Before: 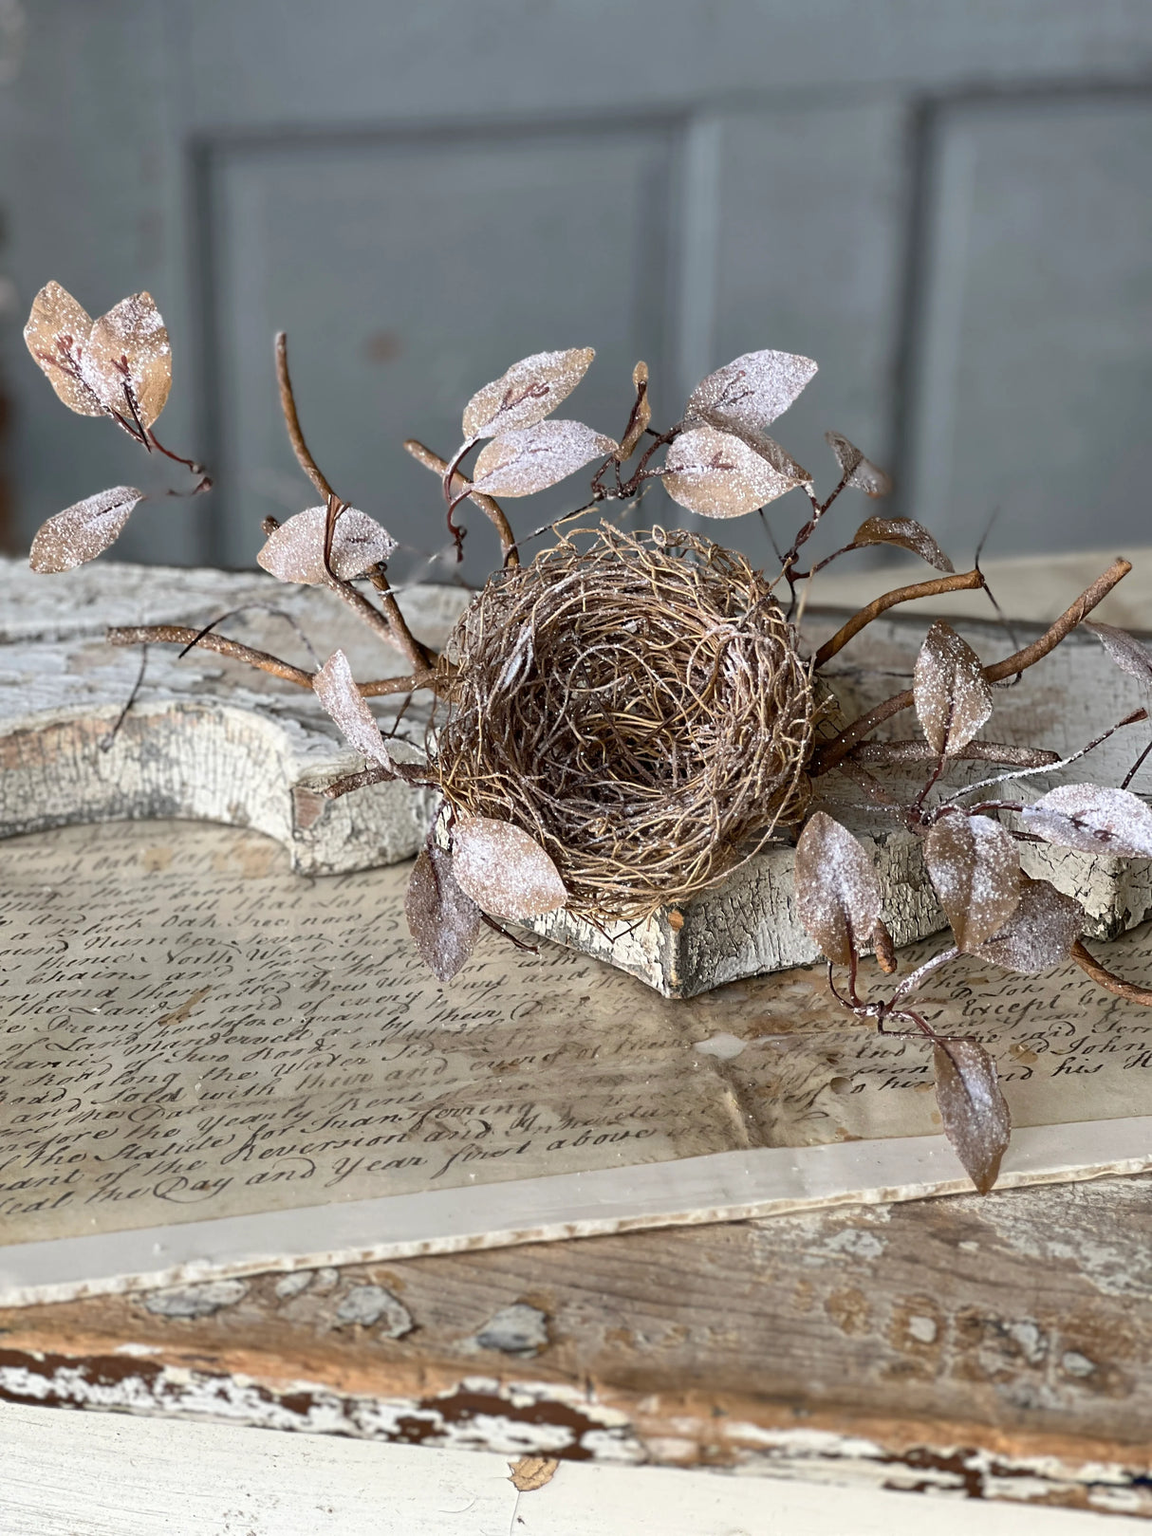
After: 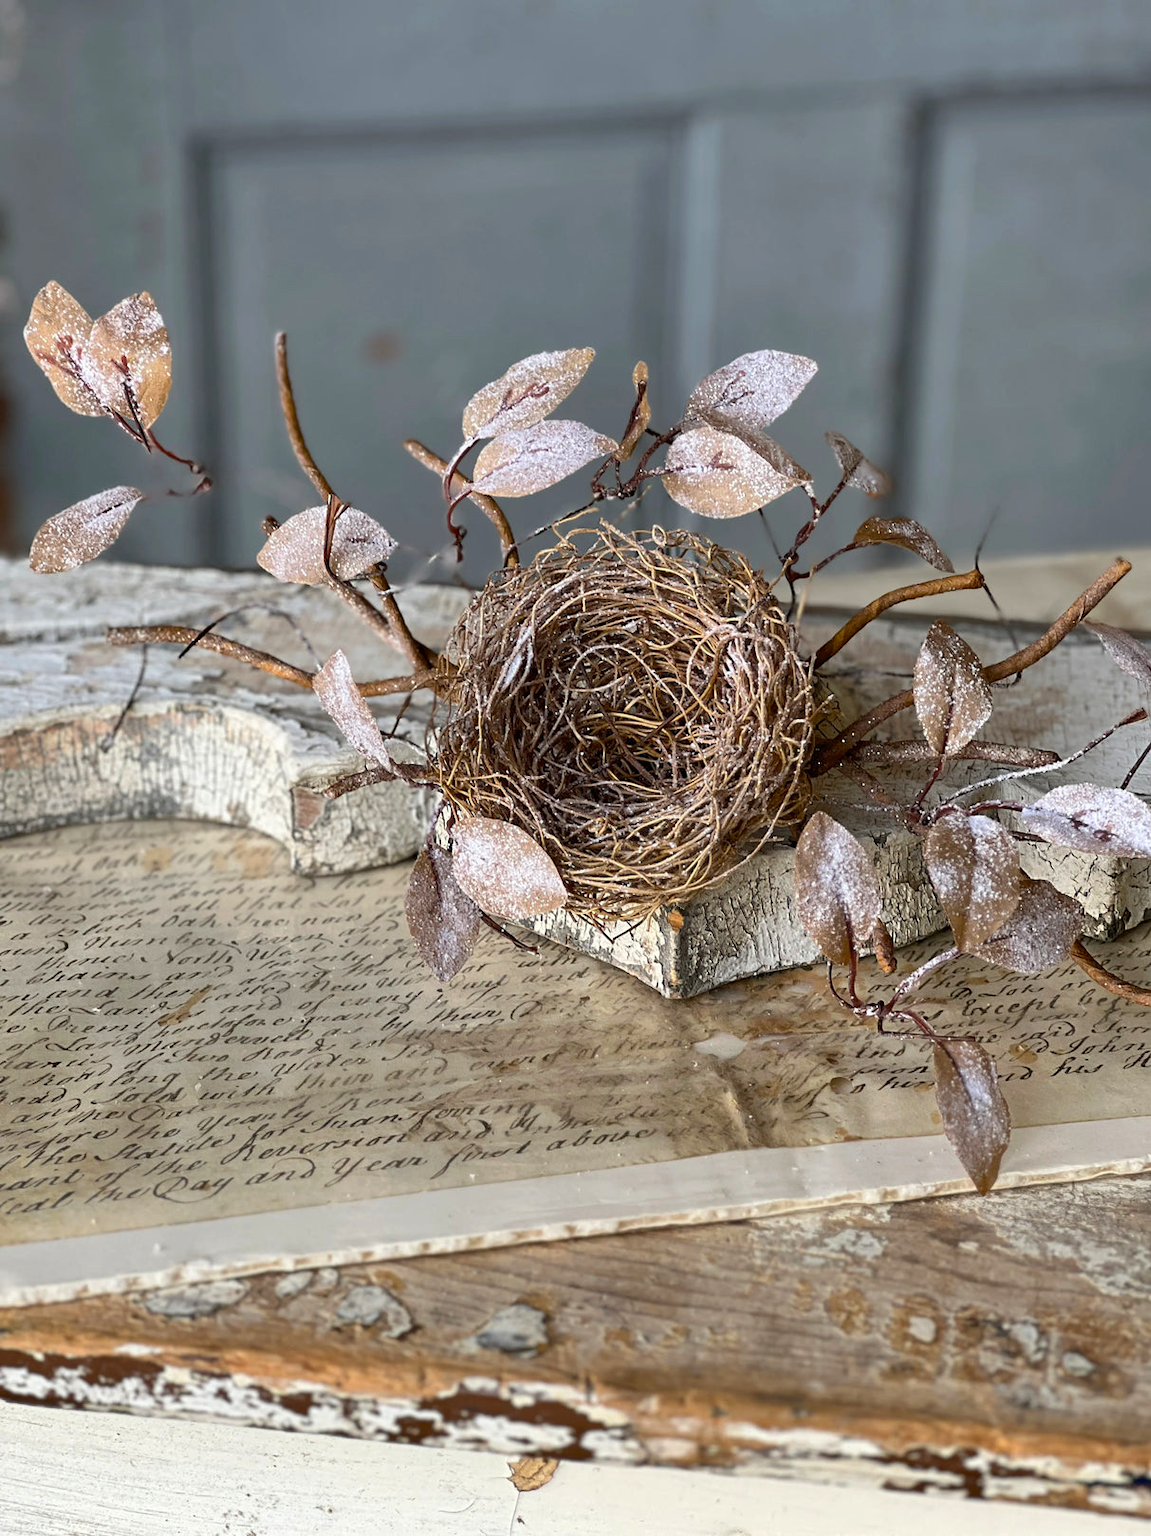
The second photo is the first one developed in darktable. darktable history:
color balance: output saturation 120%
shadows and highlights: shadows 37.27, highlights -28.18, soften with gaussian
